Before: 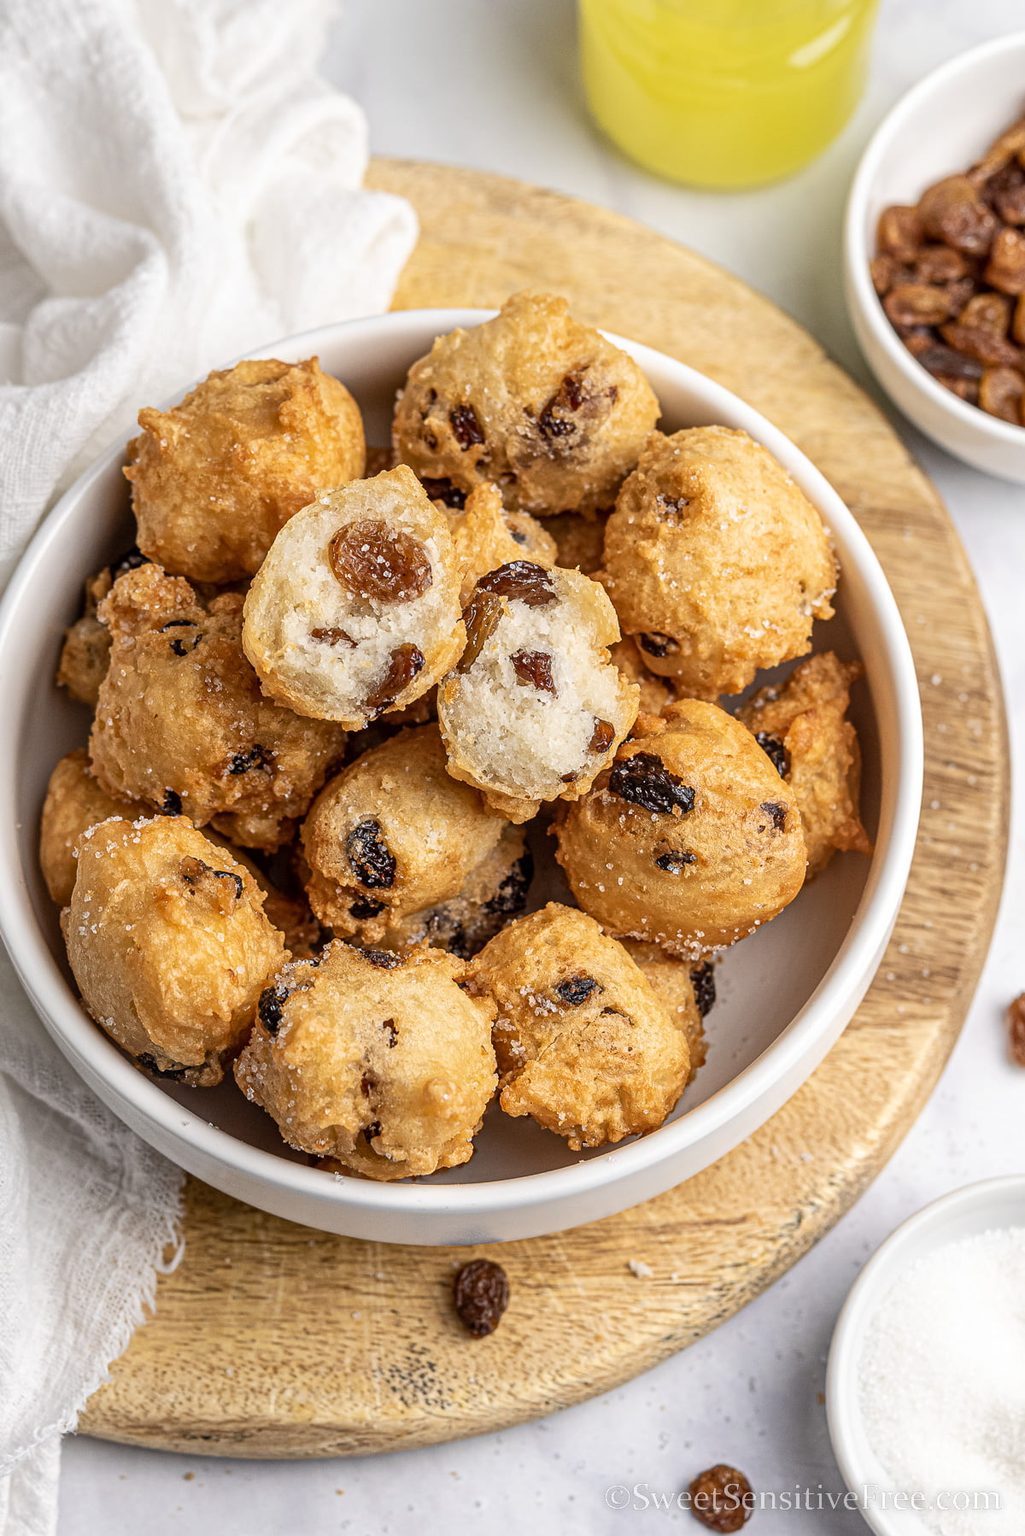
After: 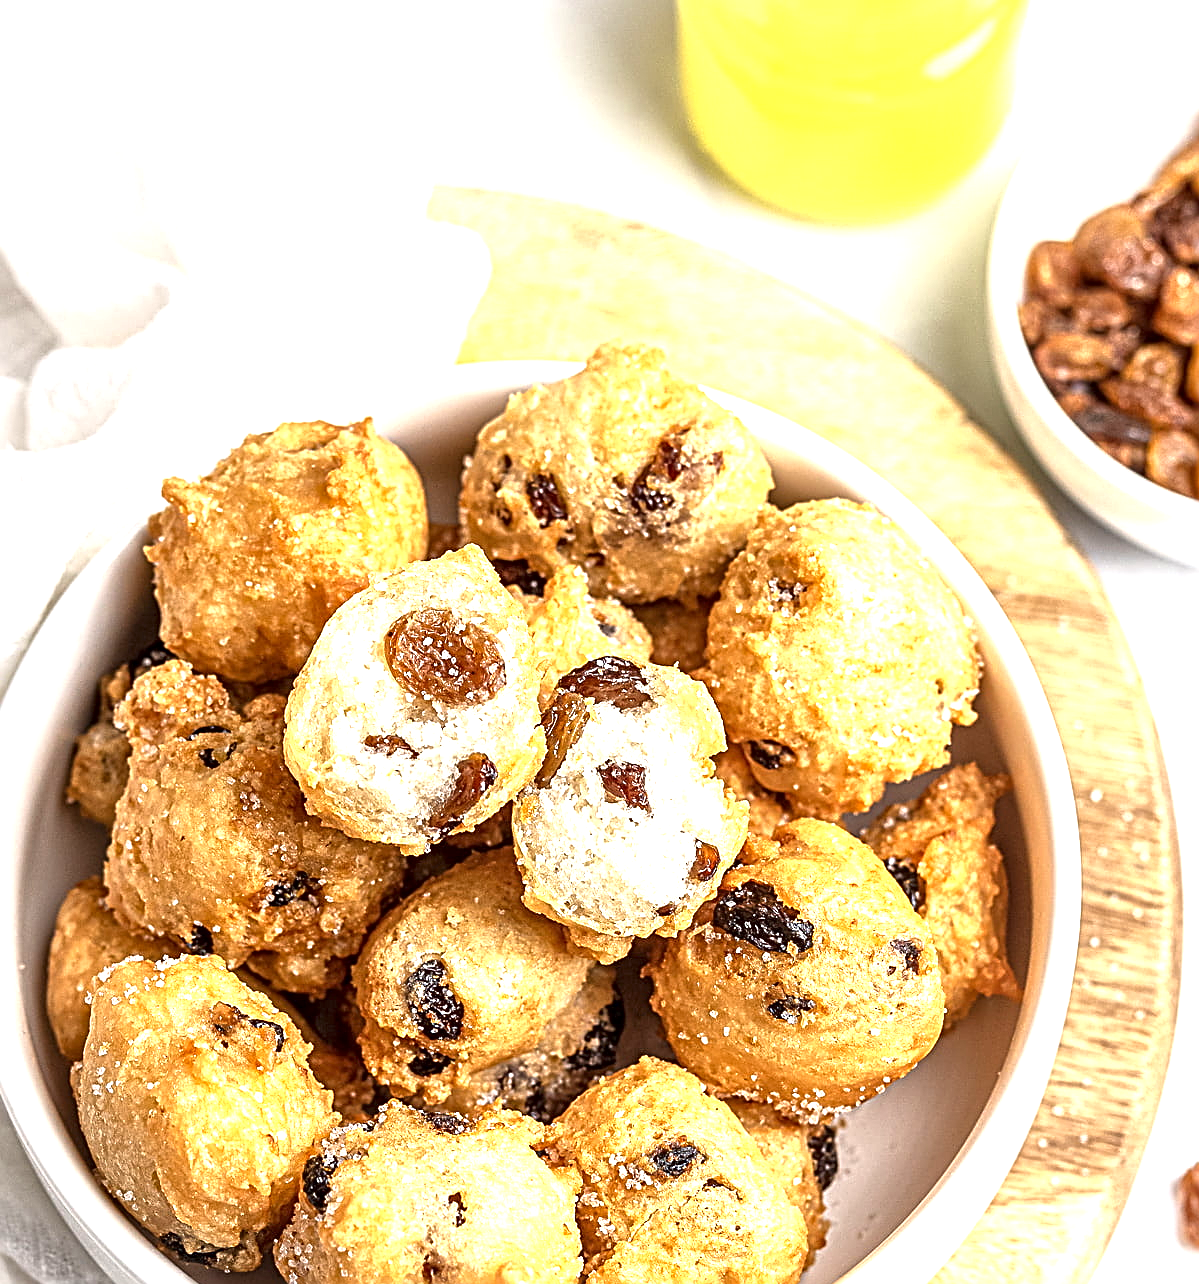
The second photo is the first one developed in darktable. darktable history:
crop: bottom 28.576%
sharpen: radius 2.584, amount 0.688
exposure: black level correction 0, exposure 1.1 EV, compensate highlight preservation false
local contrast: mode bilateral grid, contrast 20, coarseness 100, detail 150%, midtone range 0.2
